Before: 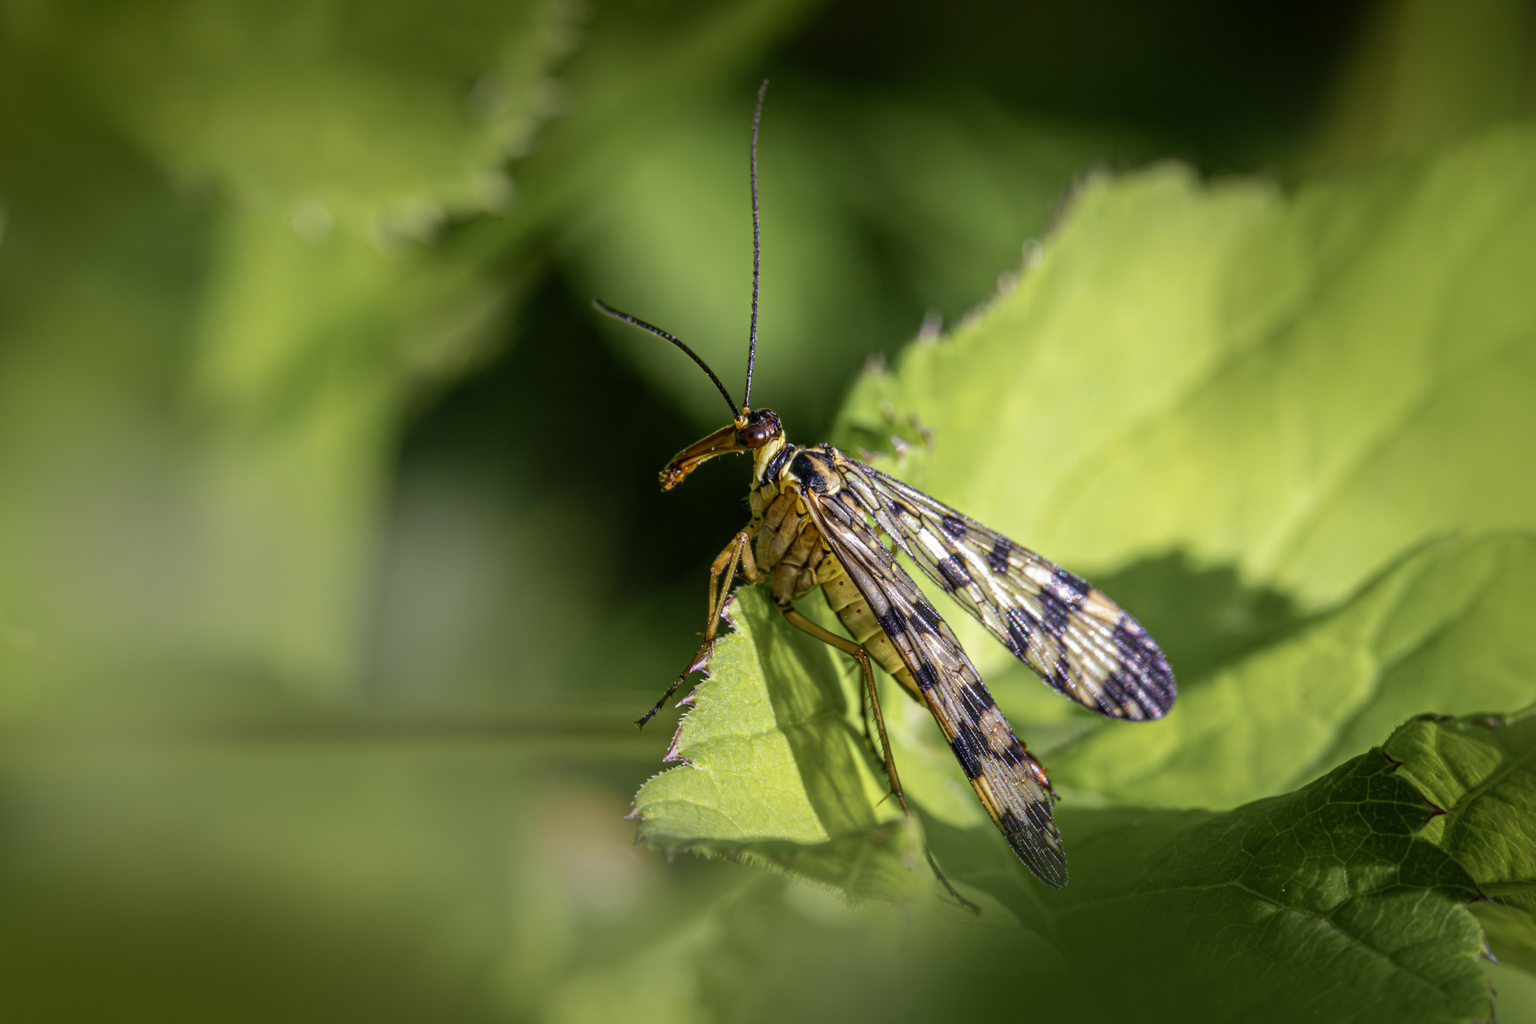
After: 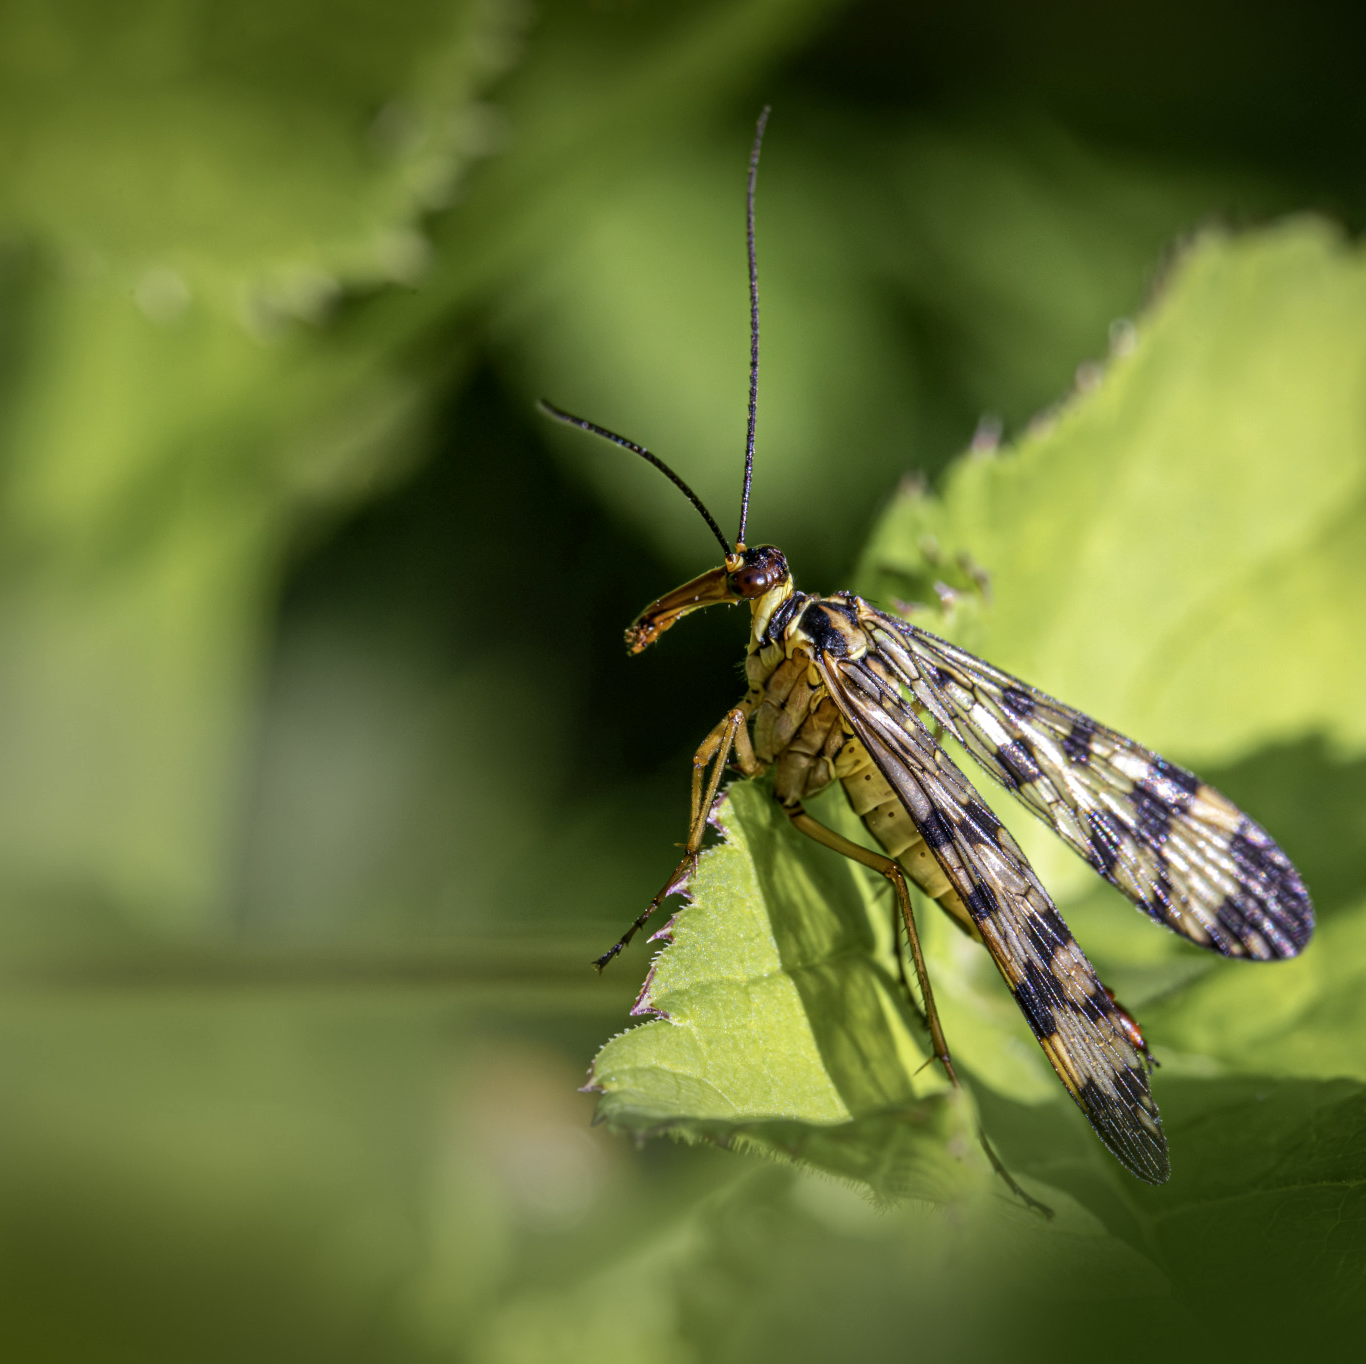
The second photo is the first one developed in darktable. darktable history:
crop and rotate: left 12.416%, right 20.877%
local contrast: mode bilateral grid, contrast 20, coarseness 50, detail 120%, midtone range 0.2
color calibration: illuminant same as pipeline (D50), adaptation XYZ, x 0.346, y 0.357, temperature 5016.39 K
